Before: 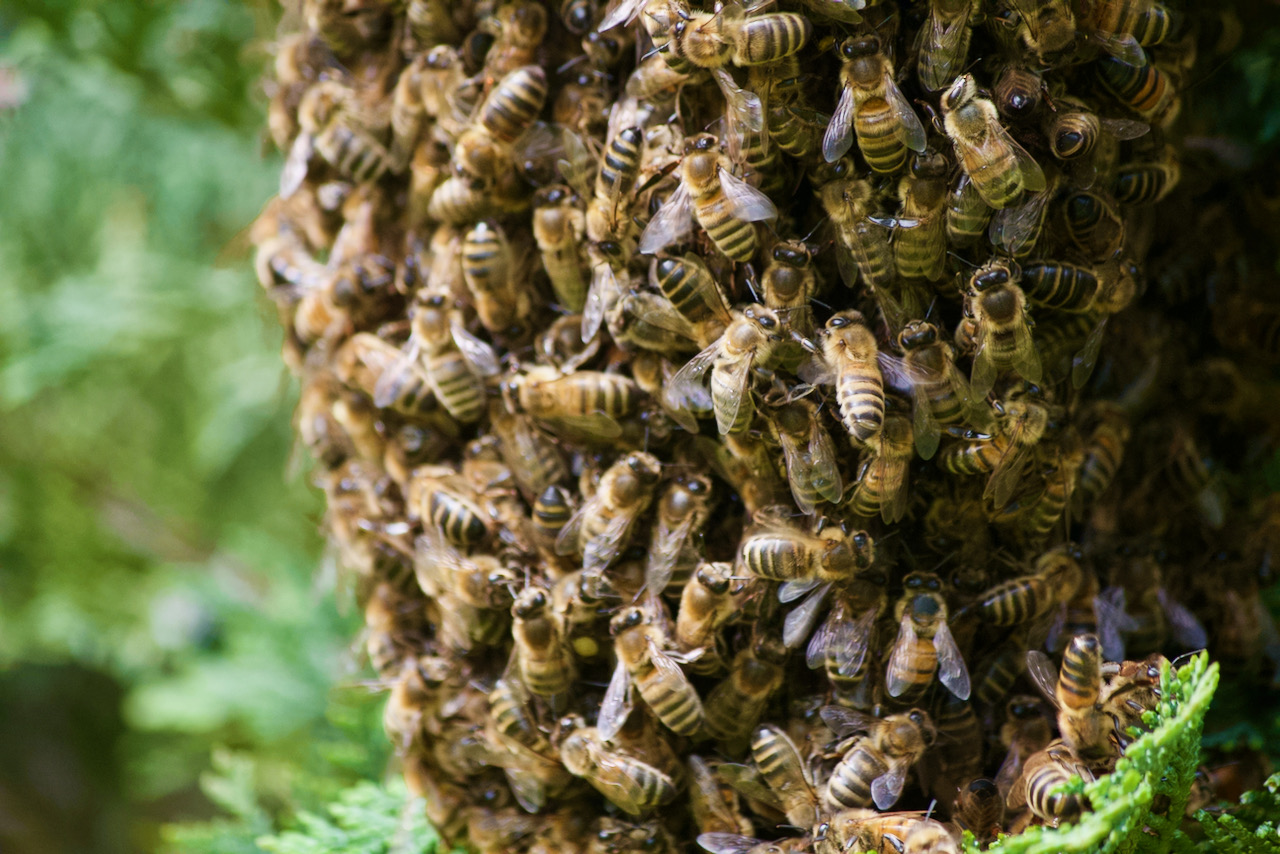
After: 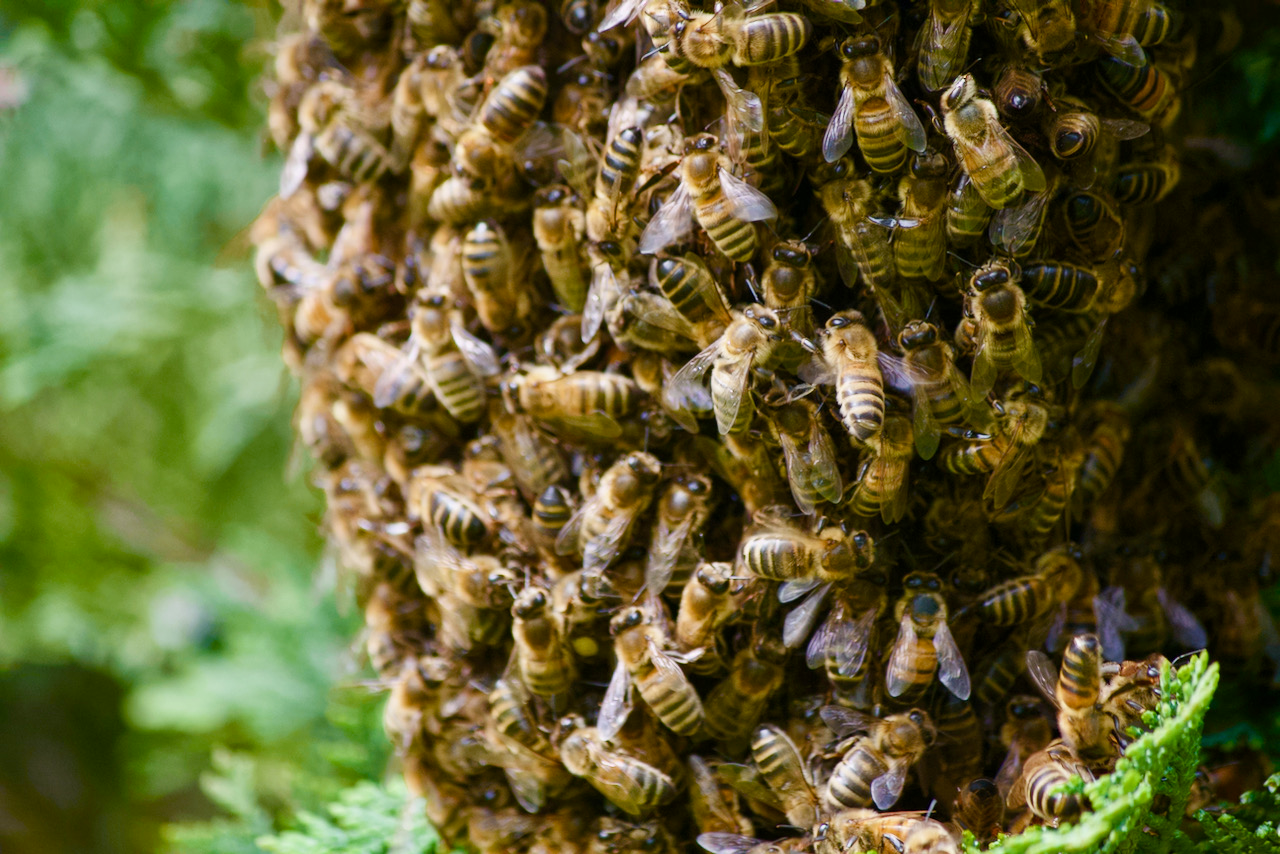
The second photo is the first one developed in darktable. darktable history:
rotate and perspective: automatic cropping original format, crop left 0, crop top 0
color balance rgb: perceptual saturation grading › global saturation 20%, perceptual saturation grading › highlights -25%, perceptual saturation grading › shadows 25%
